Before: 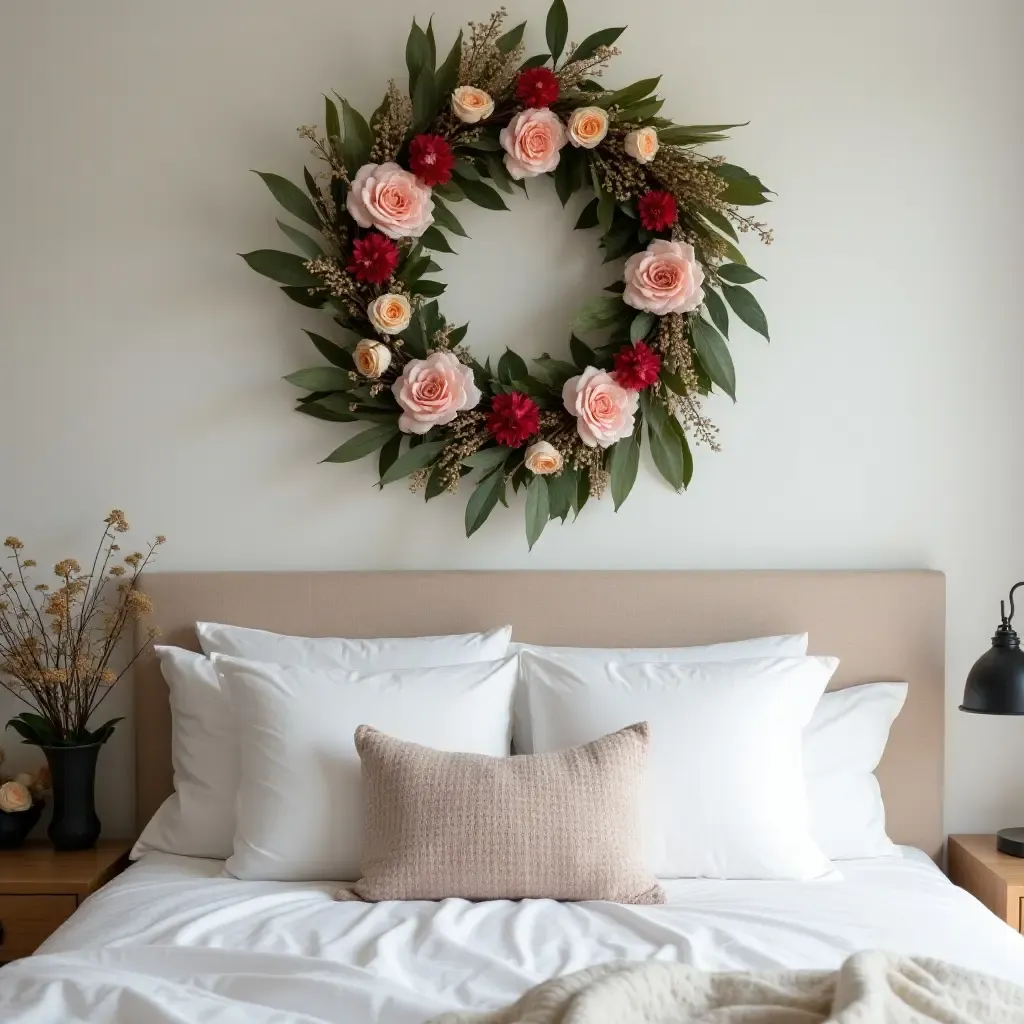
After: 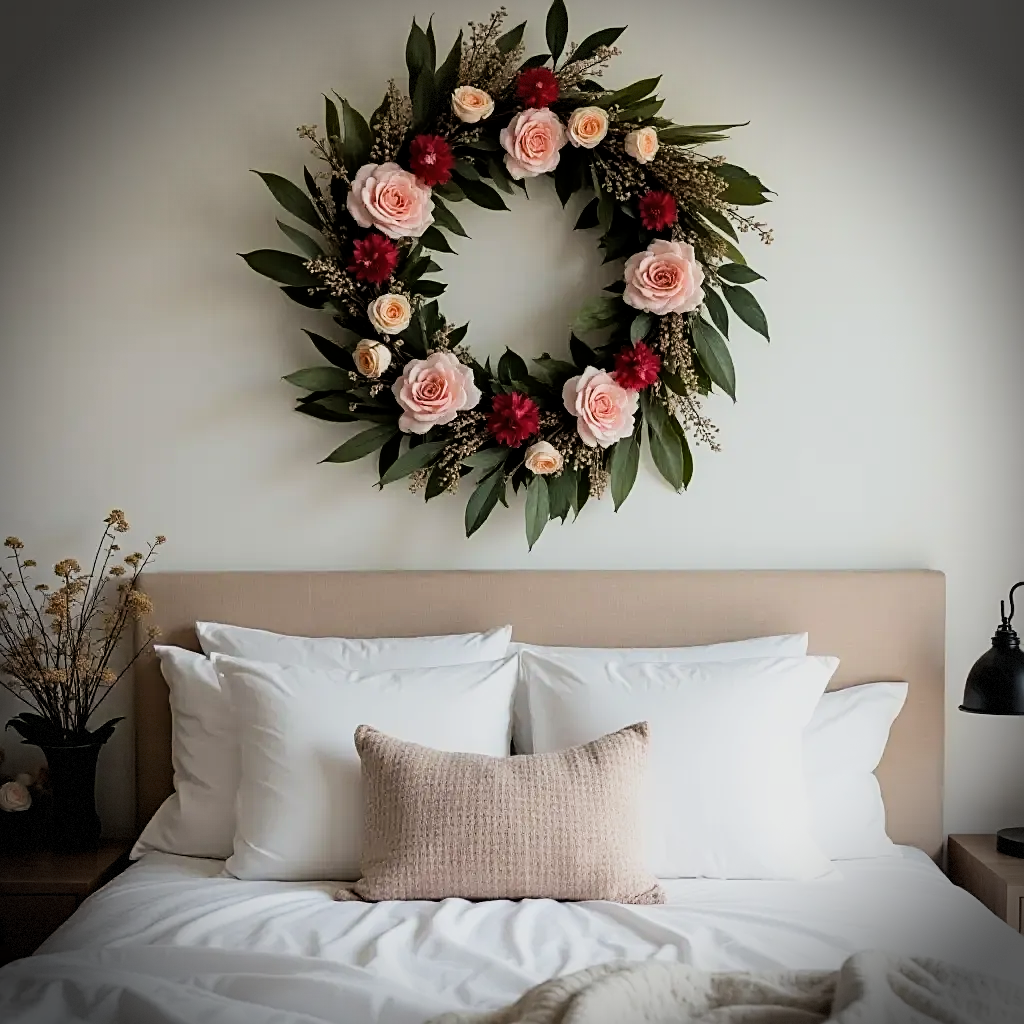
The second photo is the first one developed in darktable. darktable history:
vignetting: brightness -0.874, automatic ratio true, dithering 8-bit output, unbound false
filmic rgb: black relative exposure -16 EV, white relative exposure 5.26 EV, threshold 3.04 EV, hardness 5.91, contrast 1.262, color science v4 (2020), enable highlight reconstruction true
haze removal: compatibility mode true, adaptive false
sharpen: on, module defaults
exposure: black level correction 0.001, compensate highlight preservation false
